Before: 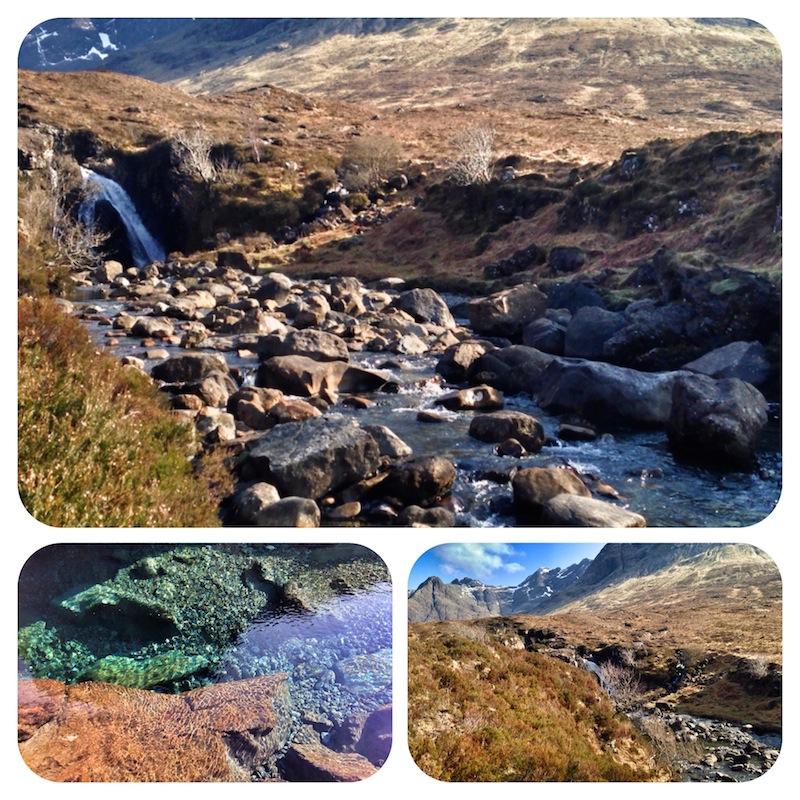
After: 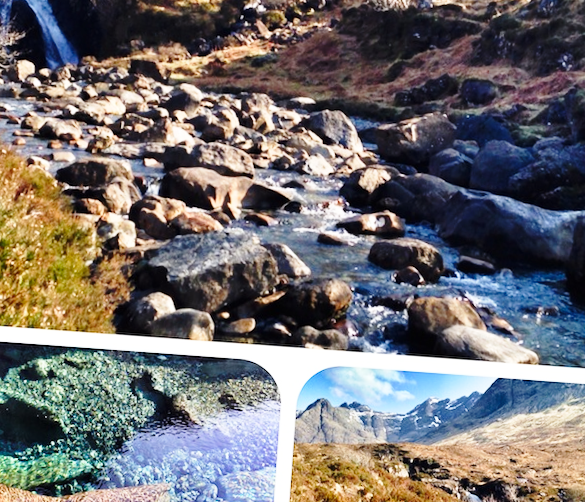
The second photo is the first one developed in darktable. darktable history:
crop and rotate: angle -4.14°, left 9.737%, top 20.687%, right 12.039%, bottom 12.113%
base curve: curves: ch0 [(0, 0) (0.028, 0.03) (0.121, 0.232) (0.46, 0.748) (0.859, 0.968) (1, 1)], preserve colors none
